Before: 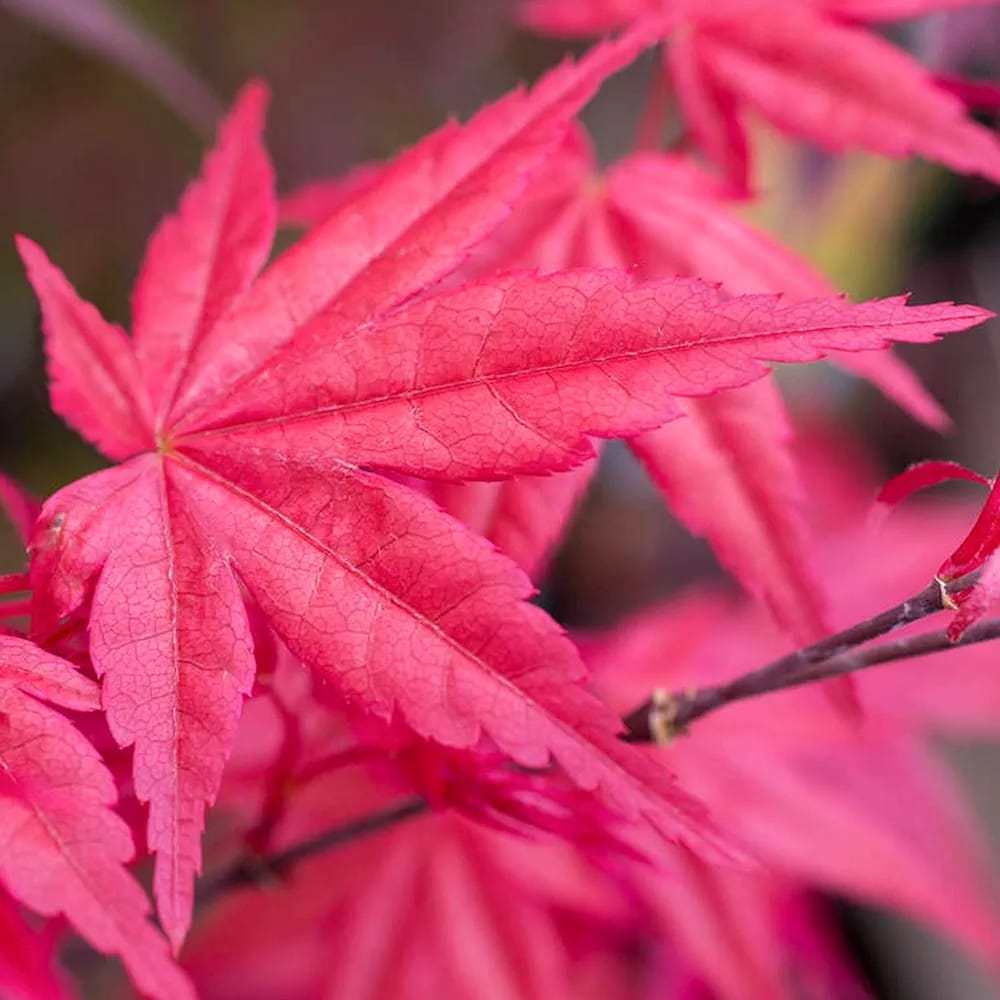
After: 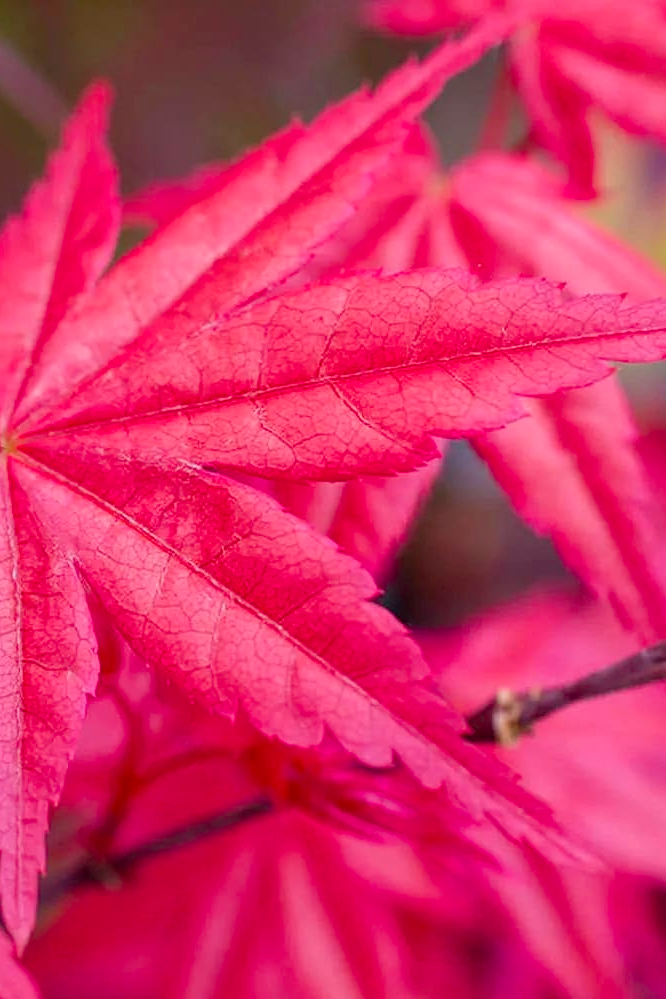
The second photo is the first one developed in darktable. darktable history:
color balance rgb: highlights gain › chroma 1.023%, highlights gain › hue 52.19°, perceptual saturation grading › global saturation 20%, perceptual saturation grading › highlights -25.869%, perceptual saturation grading › shadows 26.081%
crop and rotate: left 15.612%, right 17.746%
